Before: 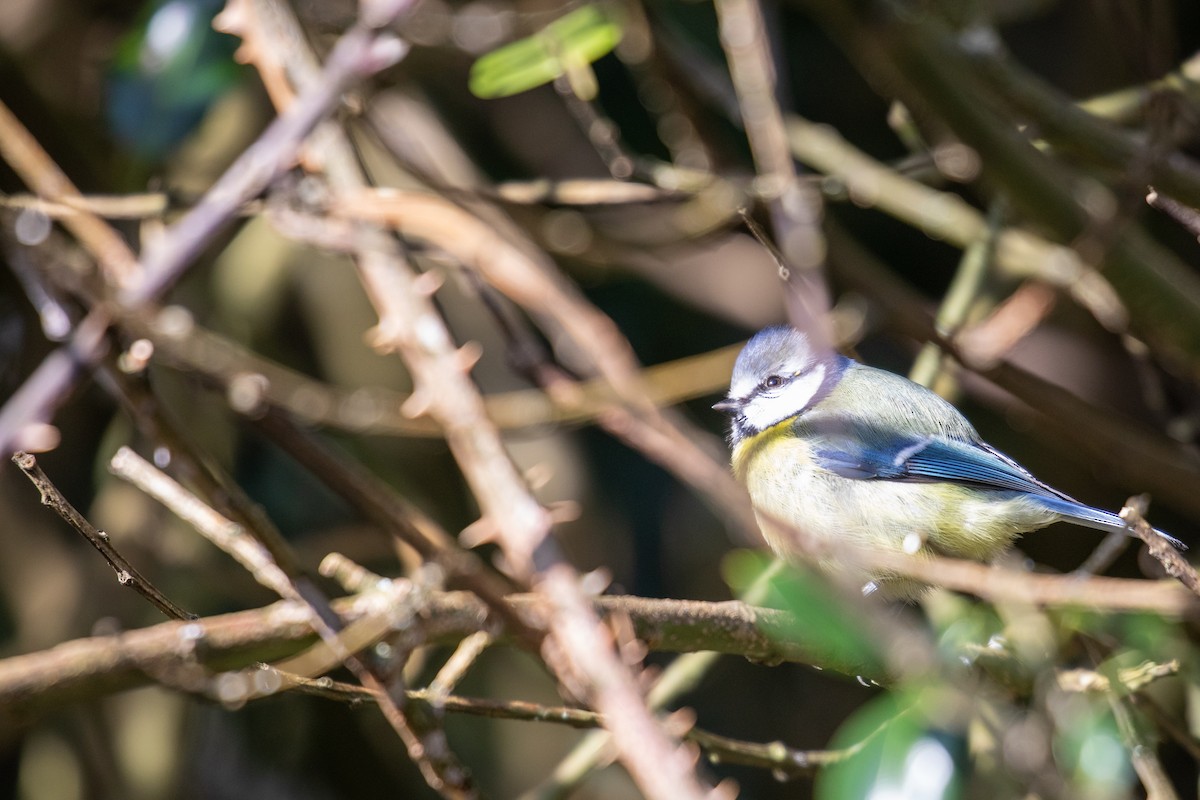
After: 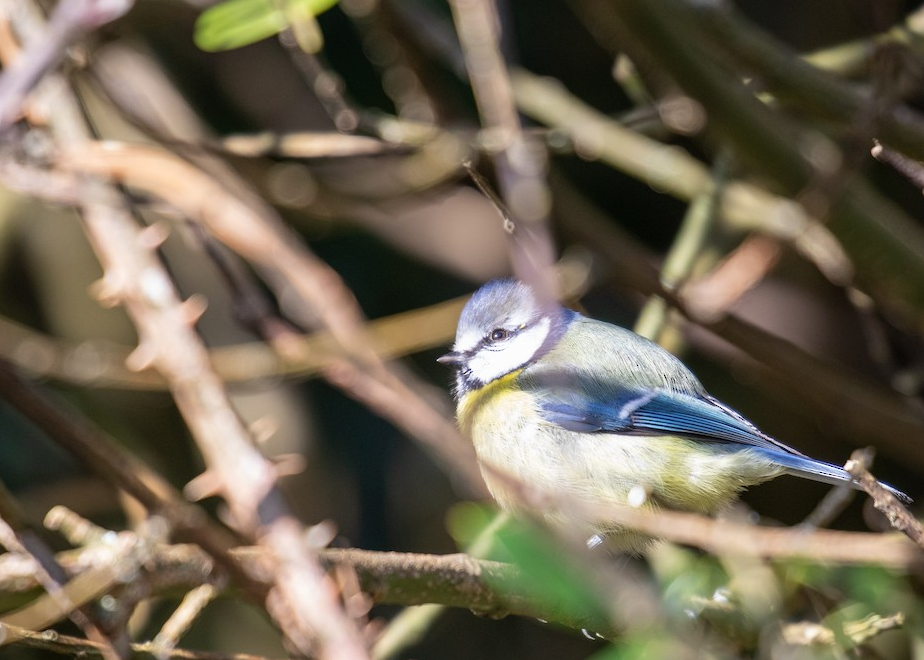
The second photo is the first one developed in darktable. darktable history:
crop: left 22.973%, top 5.919%, bottom 11.552%
